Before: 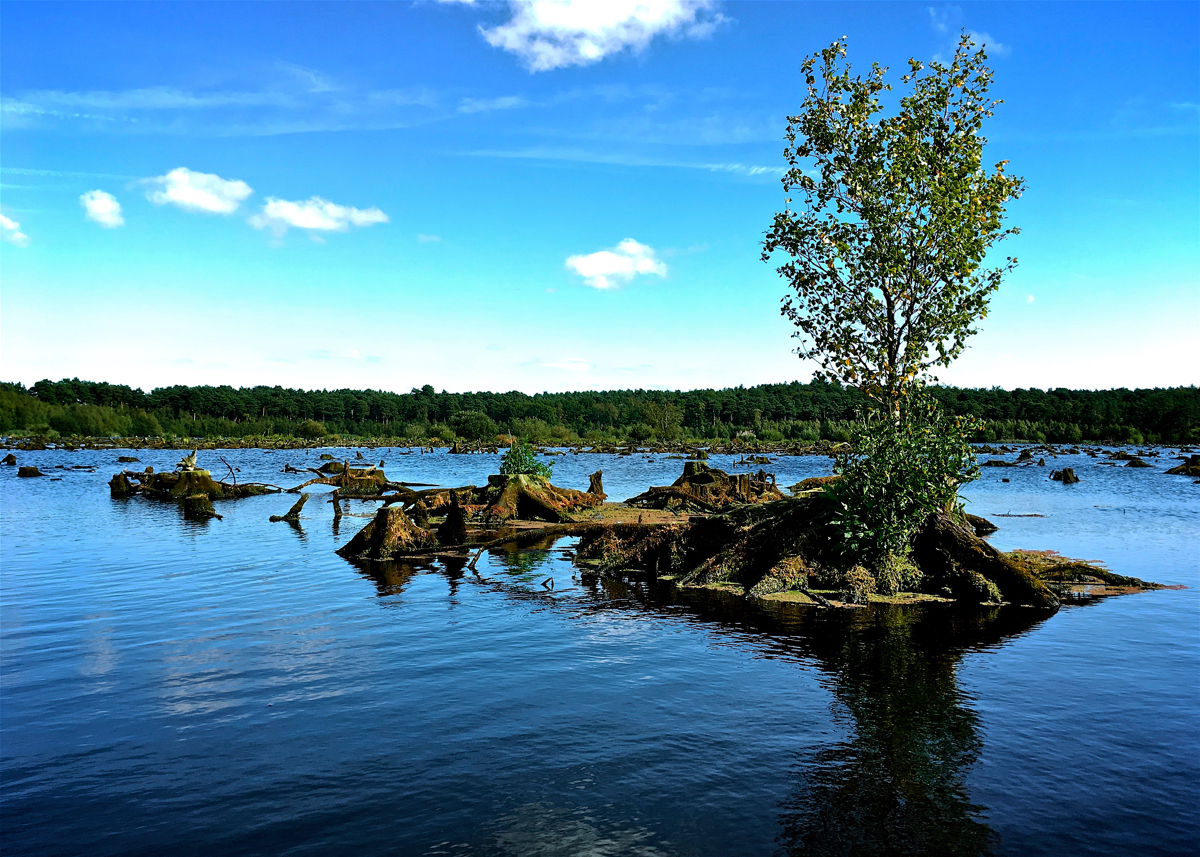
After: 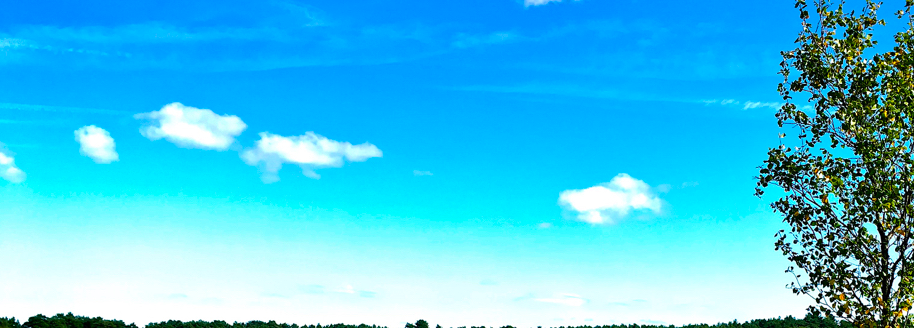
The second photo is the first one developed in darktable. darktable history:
crop: left 0.571%, top 7.632%, right 23.2%, bottom 54.017%
shadows and highlights: soften with gaussian
color correction: highlights b* -0.045, saturation 1.34
